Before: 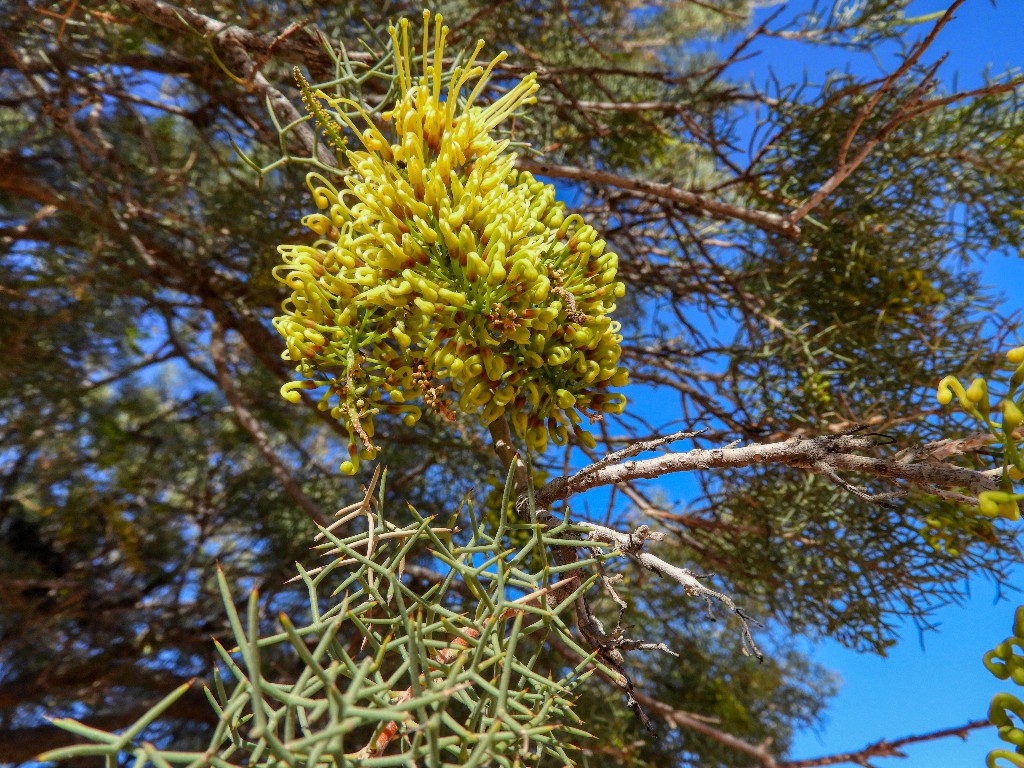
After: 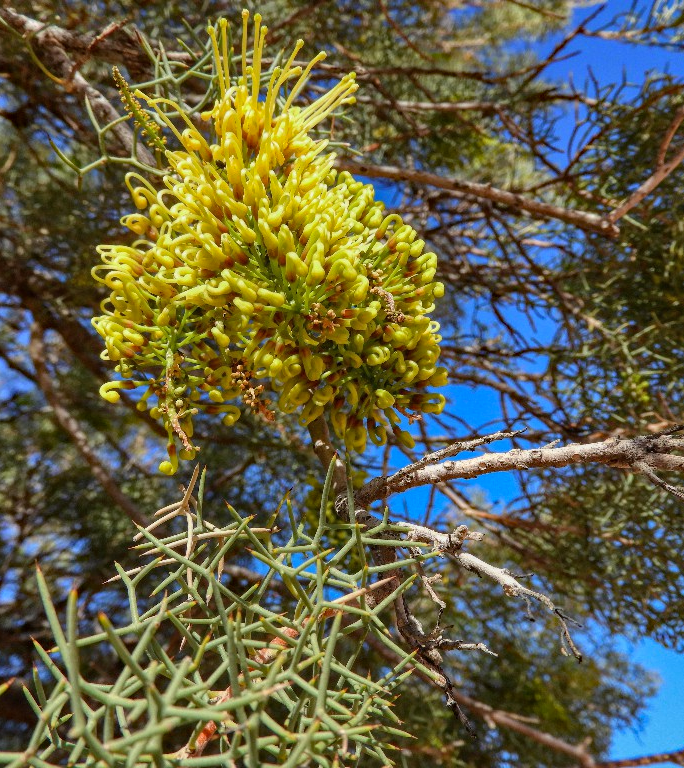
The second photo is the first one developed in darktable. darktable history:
bloom: size 15%, threshold 97%, strength 7%
crop and rotate: left 17.732%, right 15.423%
haze removal: strength 0.29, distance 0.25, compatibility mode true, adaptive false
shadows and highlights: shadows 37.27, highlights -28.18, soften with gaussian
